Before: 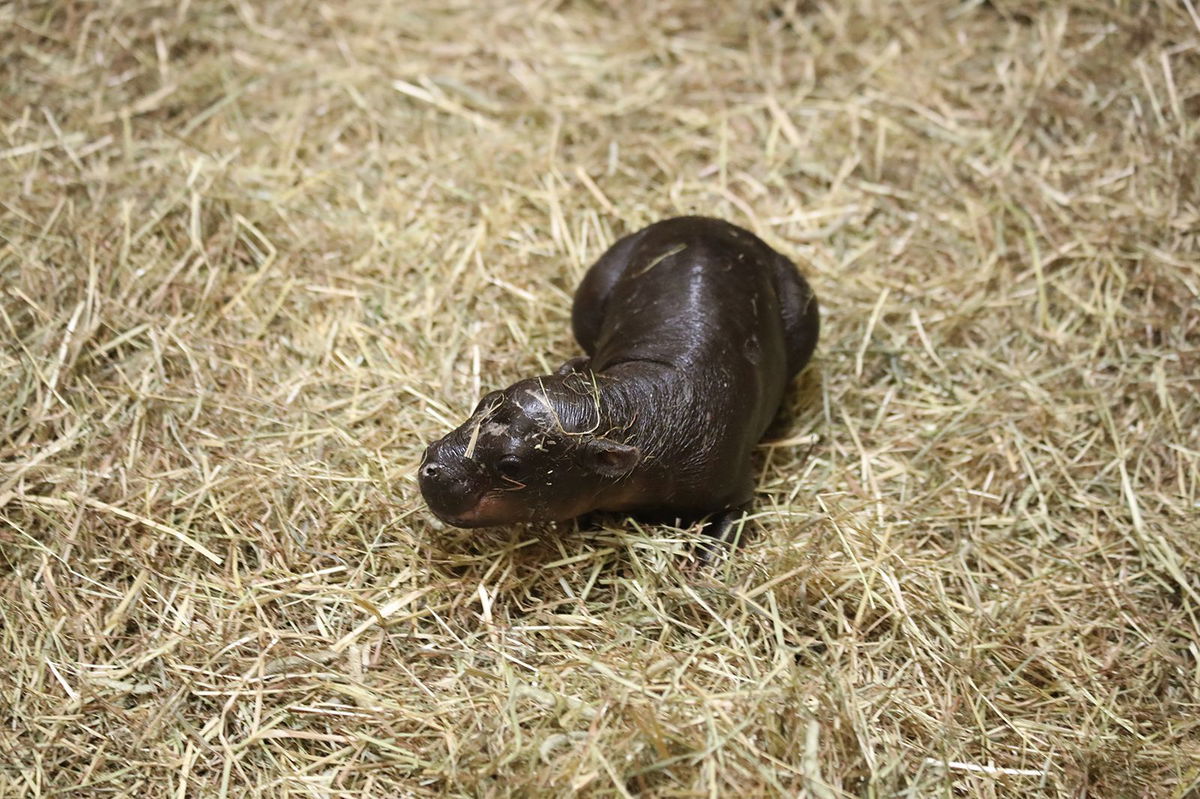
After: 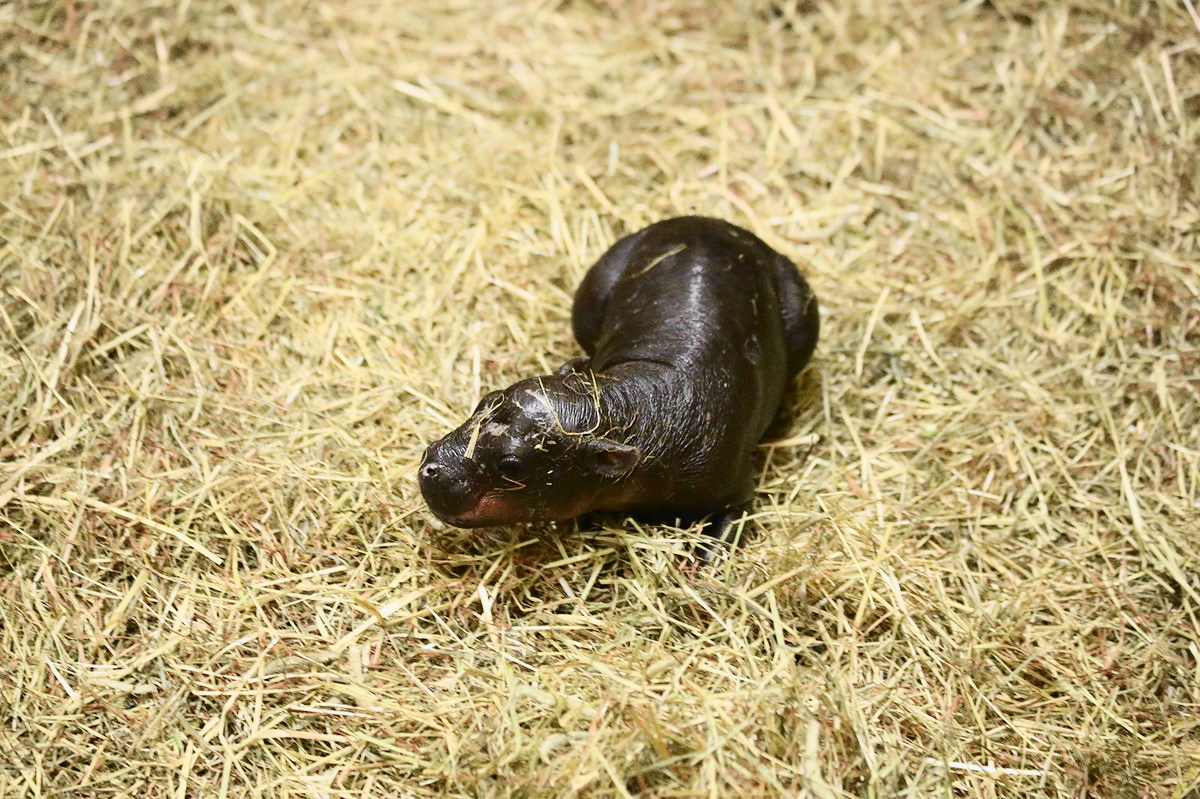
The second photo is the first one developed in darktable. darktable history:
tone curve: curves: ch0 [(0, 0) (0.131, 0.116) (0.316, 0.345) (0.501, 0.584) (0.629, 0.732) (0.812, 0.888) (1, 0.974)]; ch1 [(0, 0) (0.366, 0.367) (0.475, 0.462) (0.494, 0.496) (0.504, 0.499) (0.553, 0.584) (1, 1)]; ch2 [(0, 0) (0.333, 0.346) (0.375, 0.375) (0.424, 0.43) (0.476, 0.492) (0.502, 0.502) (0.533, 0.556) (0.566, 0.599) (0.614, 0.653) (1, 1)], color space Lab, independent channels, preserve colors none
